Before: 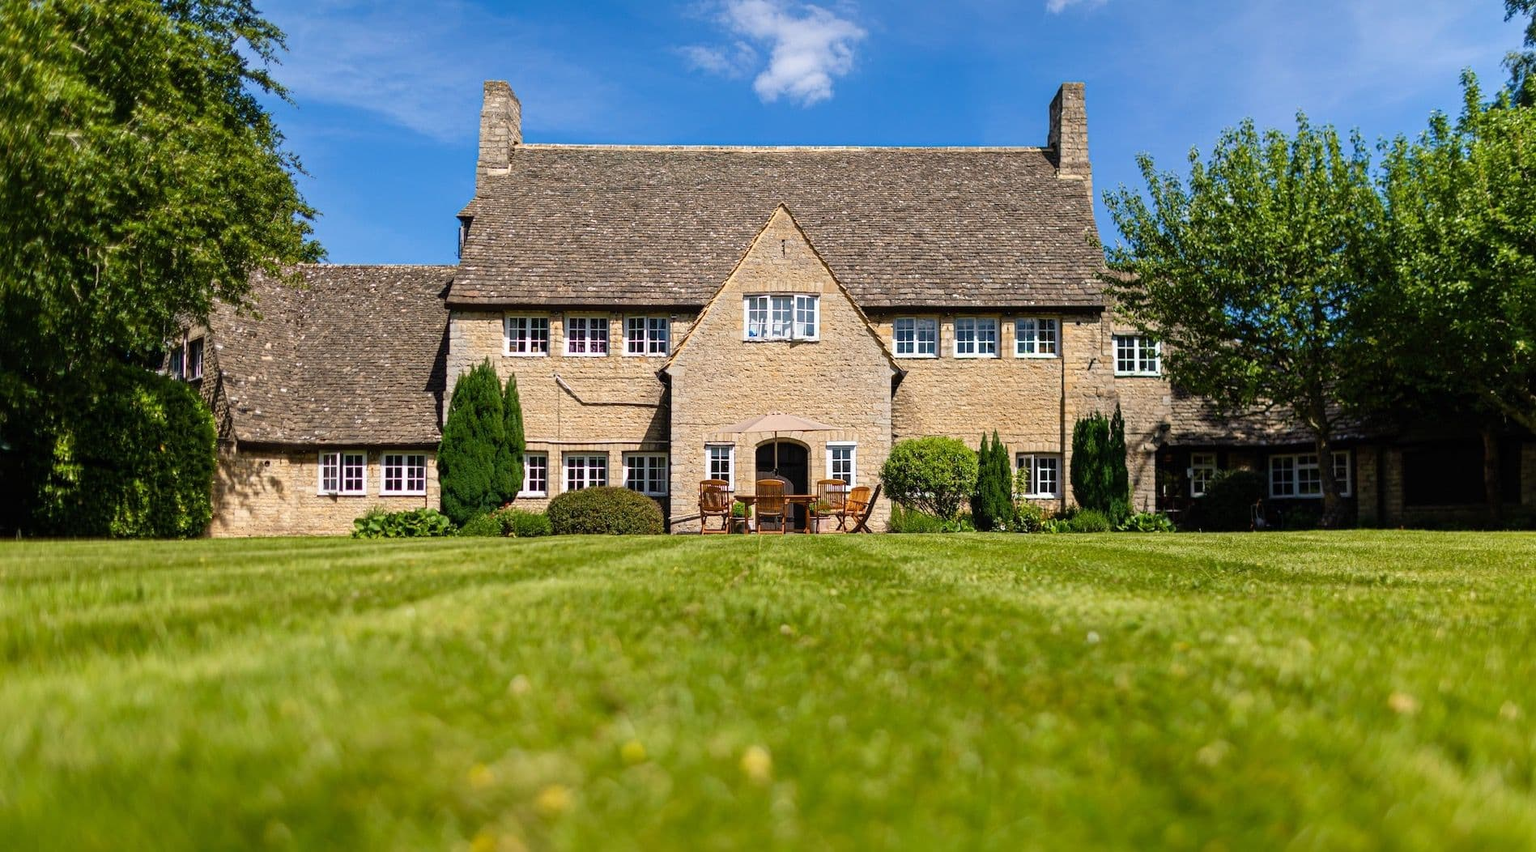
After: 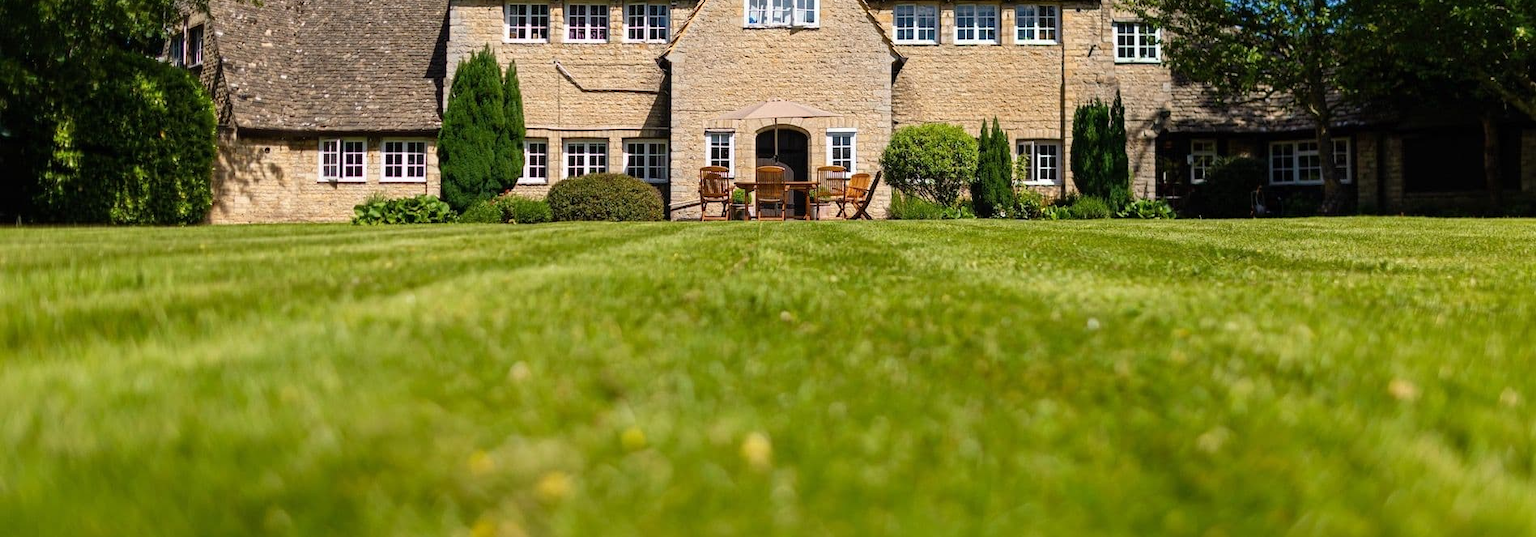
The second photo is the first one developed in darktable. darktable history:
crop and rotate: top 36.81%
